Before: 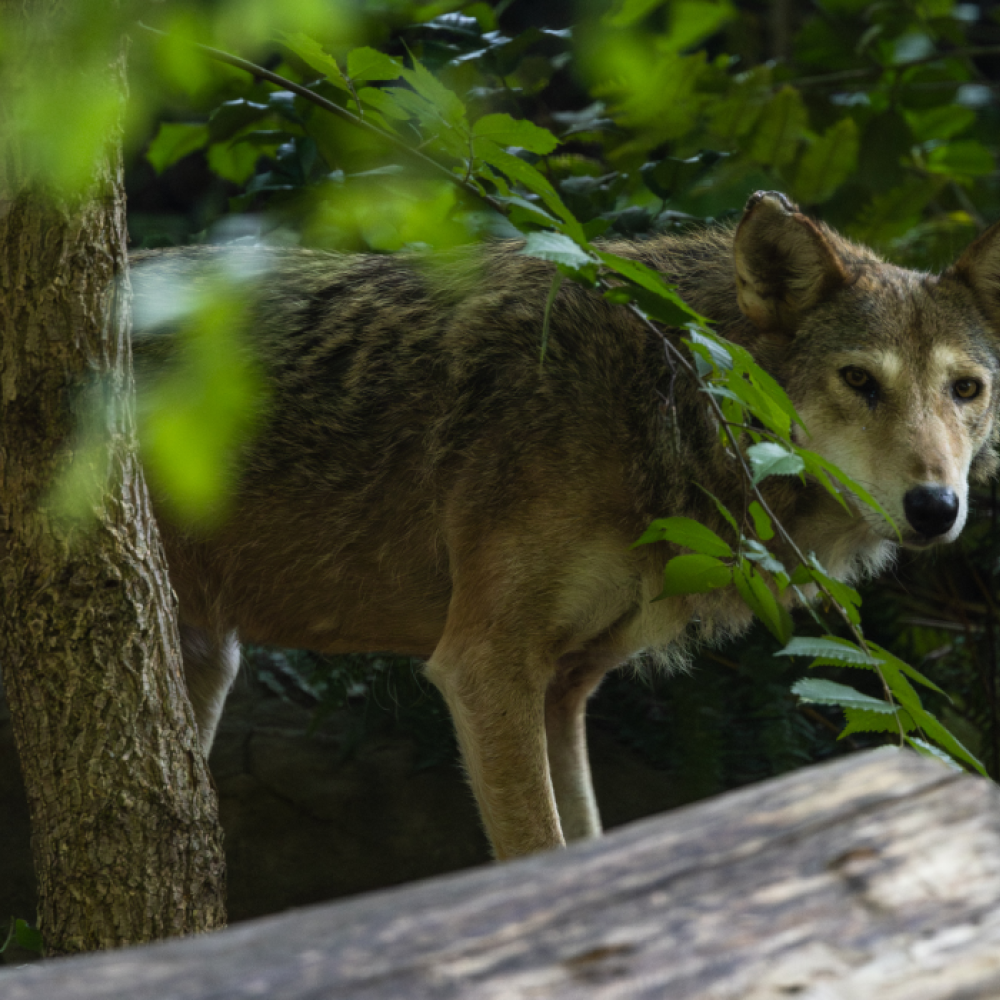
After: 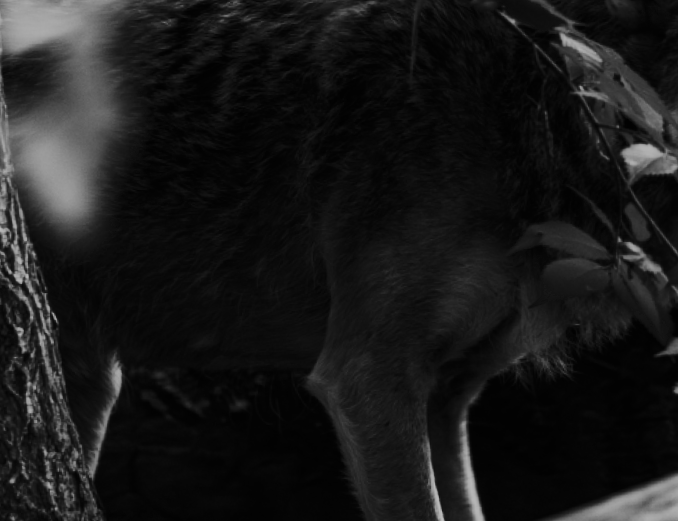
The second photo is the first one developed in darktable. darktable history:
contrast brightness saturation: contrast 0.5, saturation -0.1
crop: left 11.123%, top 27.61%, right 18.3%, bottom 17.034%
monochrome: a 79.32, b 81.83, size 1.1
rotate and perspective: rotation -2.12°, lens shift (vertical) 0.009, lens shift (horizontal) -0.008, automatic cropping original format, crop left 0.036, crop right 0.964, crop top 0.05, crop bottom 0.959
velvia: on, module defaults
